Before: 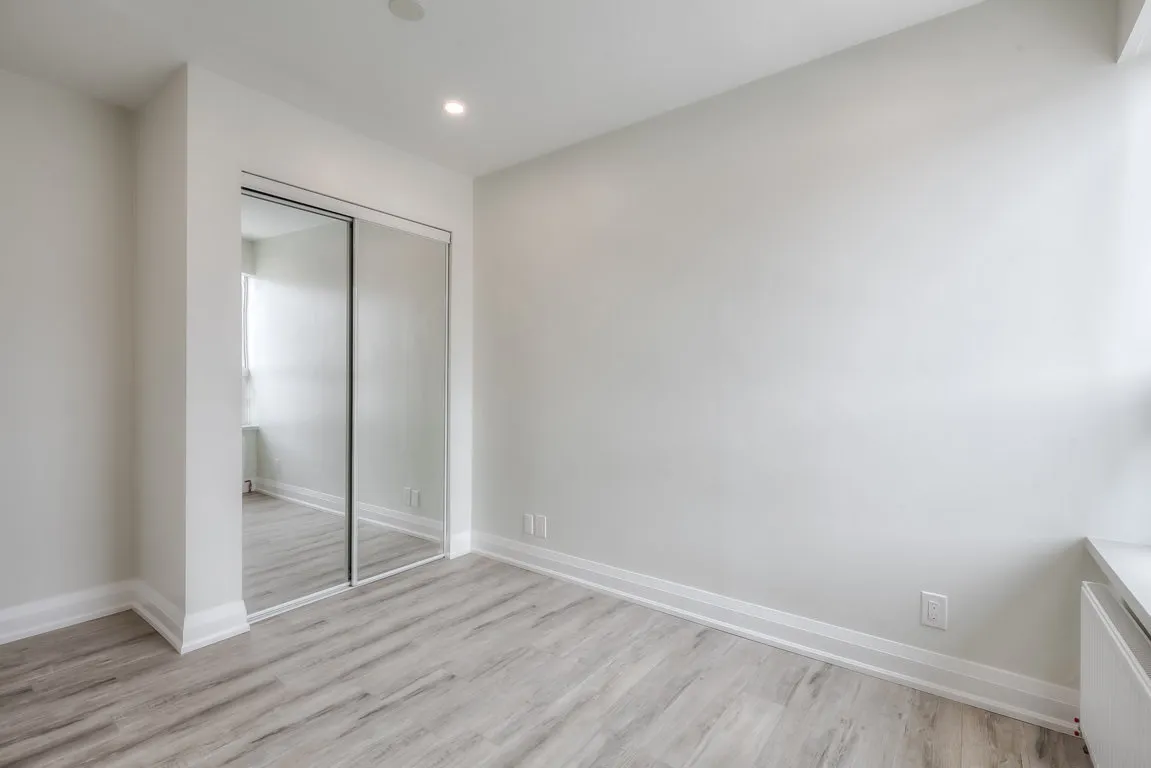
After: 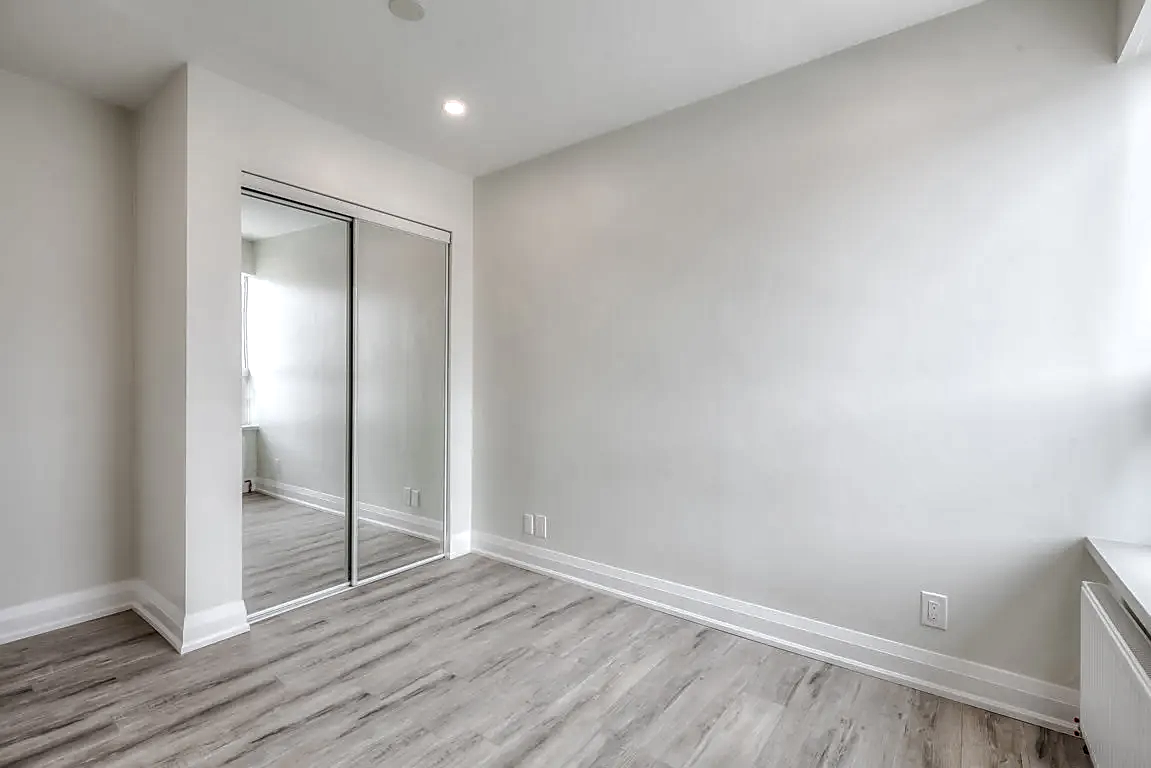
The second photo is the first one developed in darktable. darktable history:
sharpen: on, module defaults
local contrast: detail 150%
color zones: curves: ch1 [(0, 0.455) (0.063, 0.455) (0.286, 0.495) (0.429, 0.5) (0.571, 0.5) (0.714, 0.5) (0.857, 0.5) (1, 0.455)]; ch2 [(0, 0.532) (0.063, 0.521) (0.233, 0.447) (0.429, 0.489) (0.571, 0.5) (0.714, 0.5) (0.857, 0.5) (1, 0.532)]
